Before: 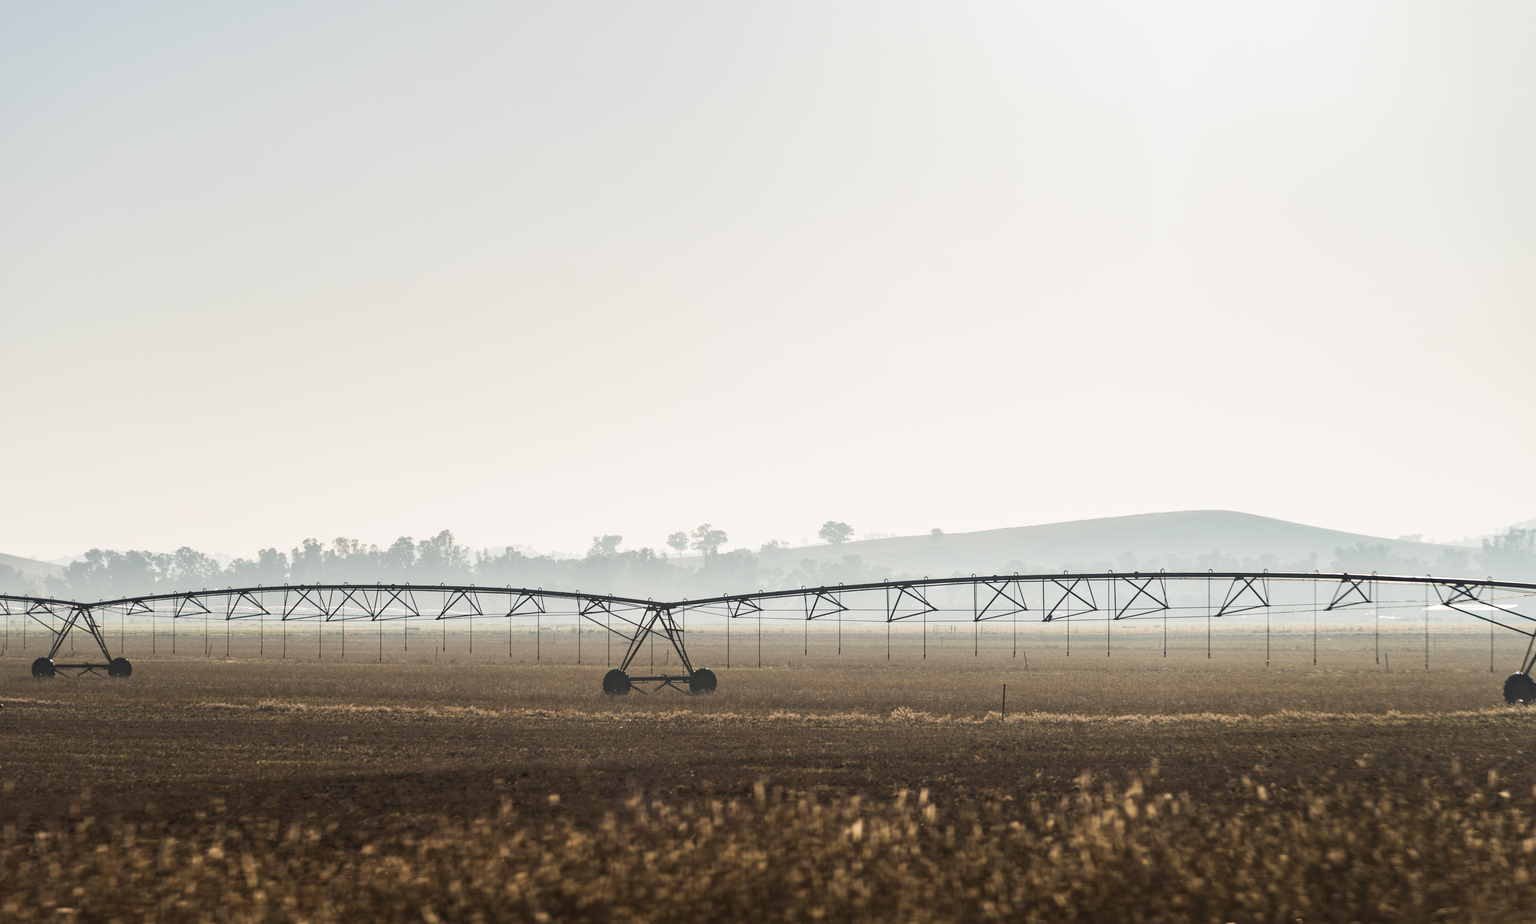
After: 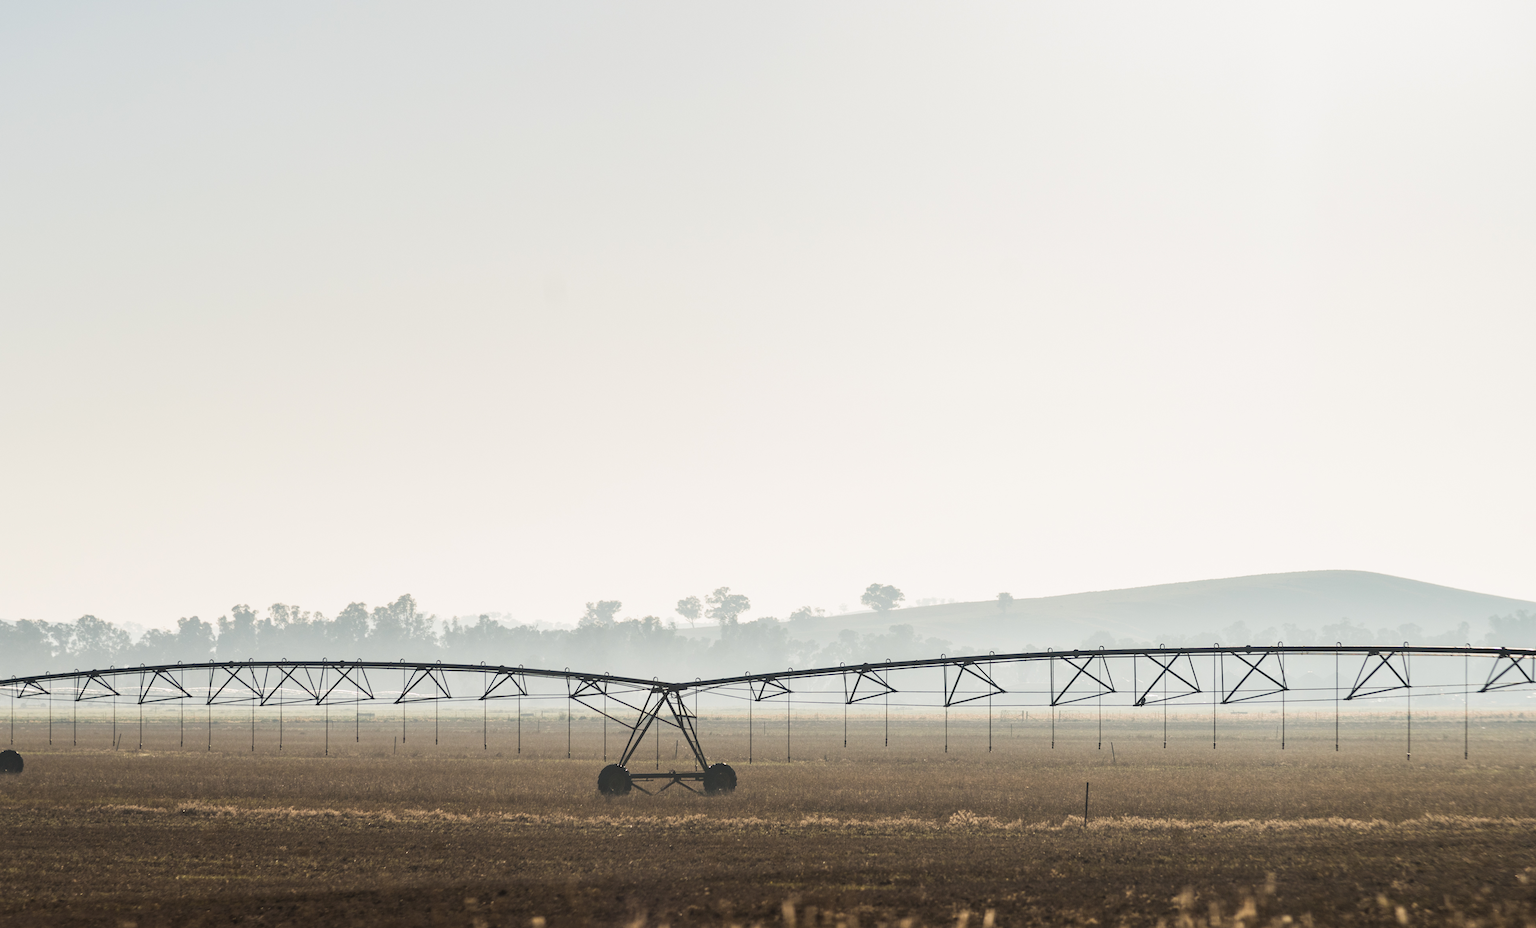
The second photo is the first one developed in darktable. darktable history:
crop and rotate: left 7.366%, top 4.648%, right 10.618%, bottom 12.933%
